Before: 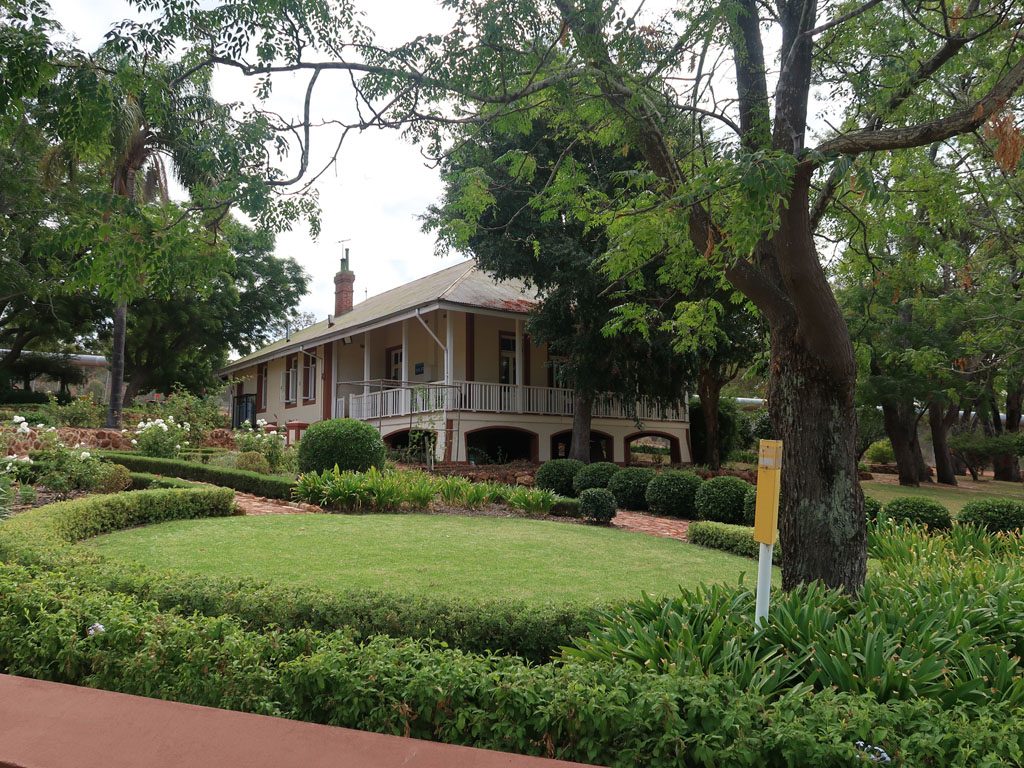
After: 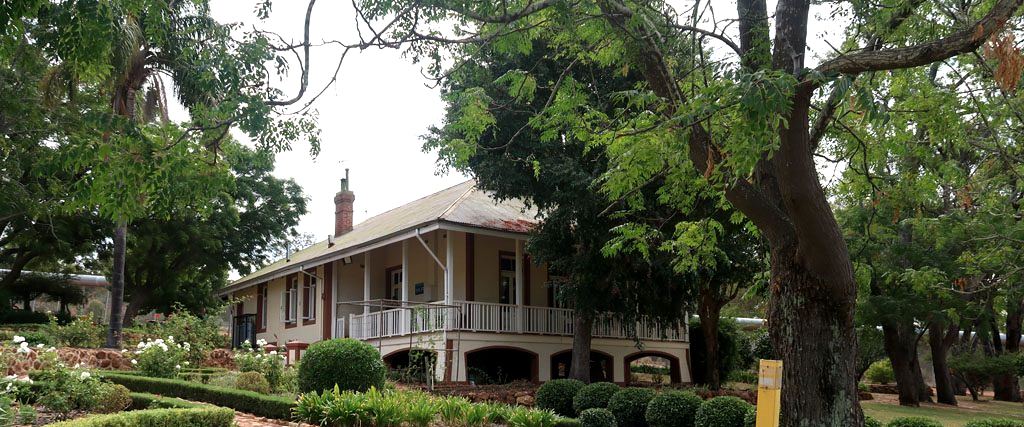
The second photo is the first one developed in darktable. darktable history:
exposure: black level correction 0.003, exposure 0.146 EV, compensate exposure bias true, compensate highlight preservation false
crop and rotate: top 10.537%, bottom 33.753%
tone equalizer: -8 EV -0.411 EV, -7 EV -0.369 EV, -6 EV -0.343 EV, -5 EV -0.214 EV, -3 EV 0.197 EV, -2 EV 0.344 EV, -1 EV 0.392 EV, +0 EV 0.393 EV, edges refinement/feathering 500, mask exposure compensation -1.57 EV, preserve details no
